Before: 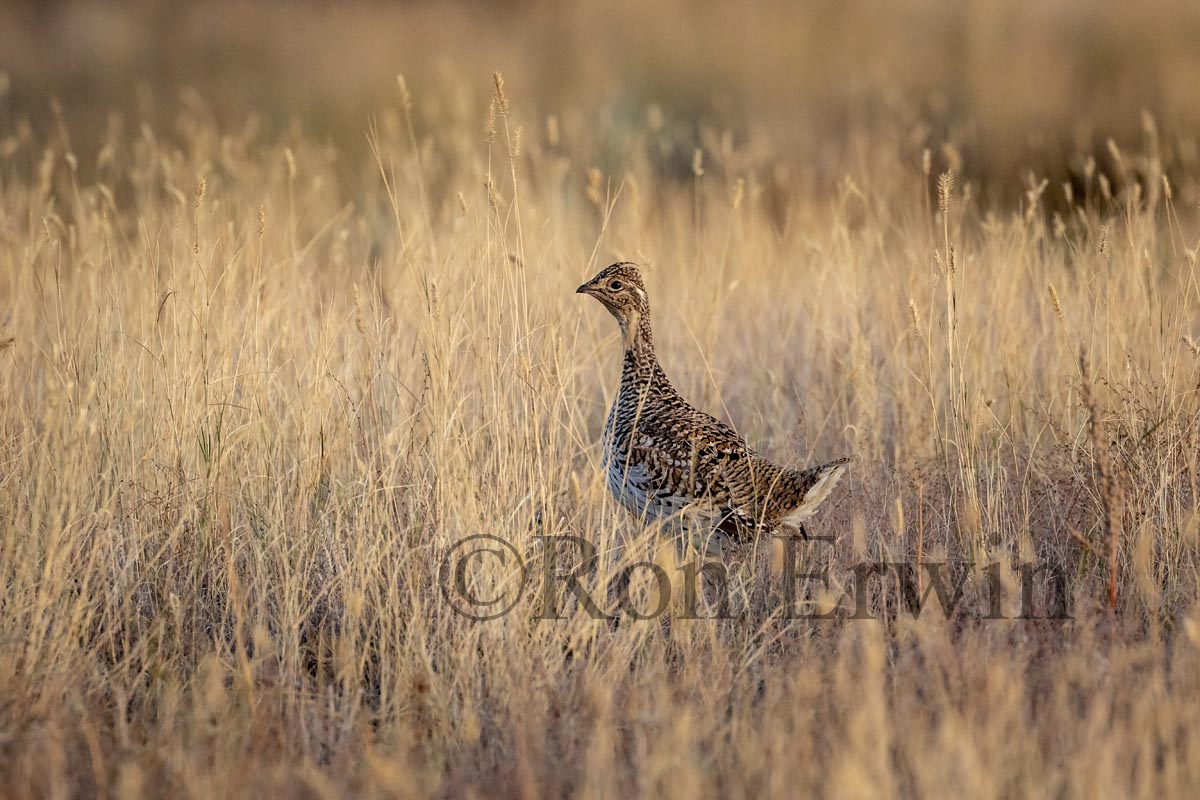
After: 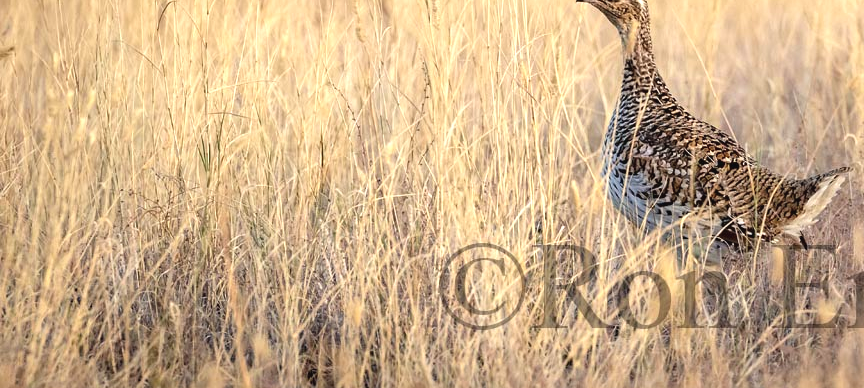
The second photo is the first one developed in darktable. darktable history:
exposure: black level correction -0.002, exposure 0.708 EV, compensate exposure bias true, compensate highlight preservation false
crop: top 36.498%, right 27.964%, bottom 14.995%
